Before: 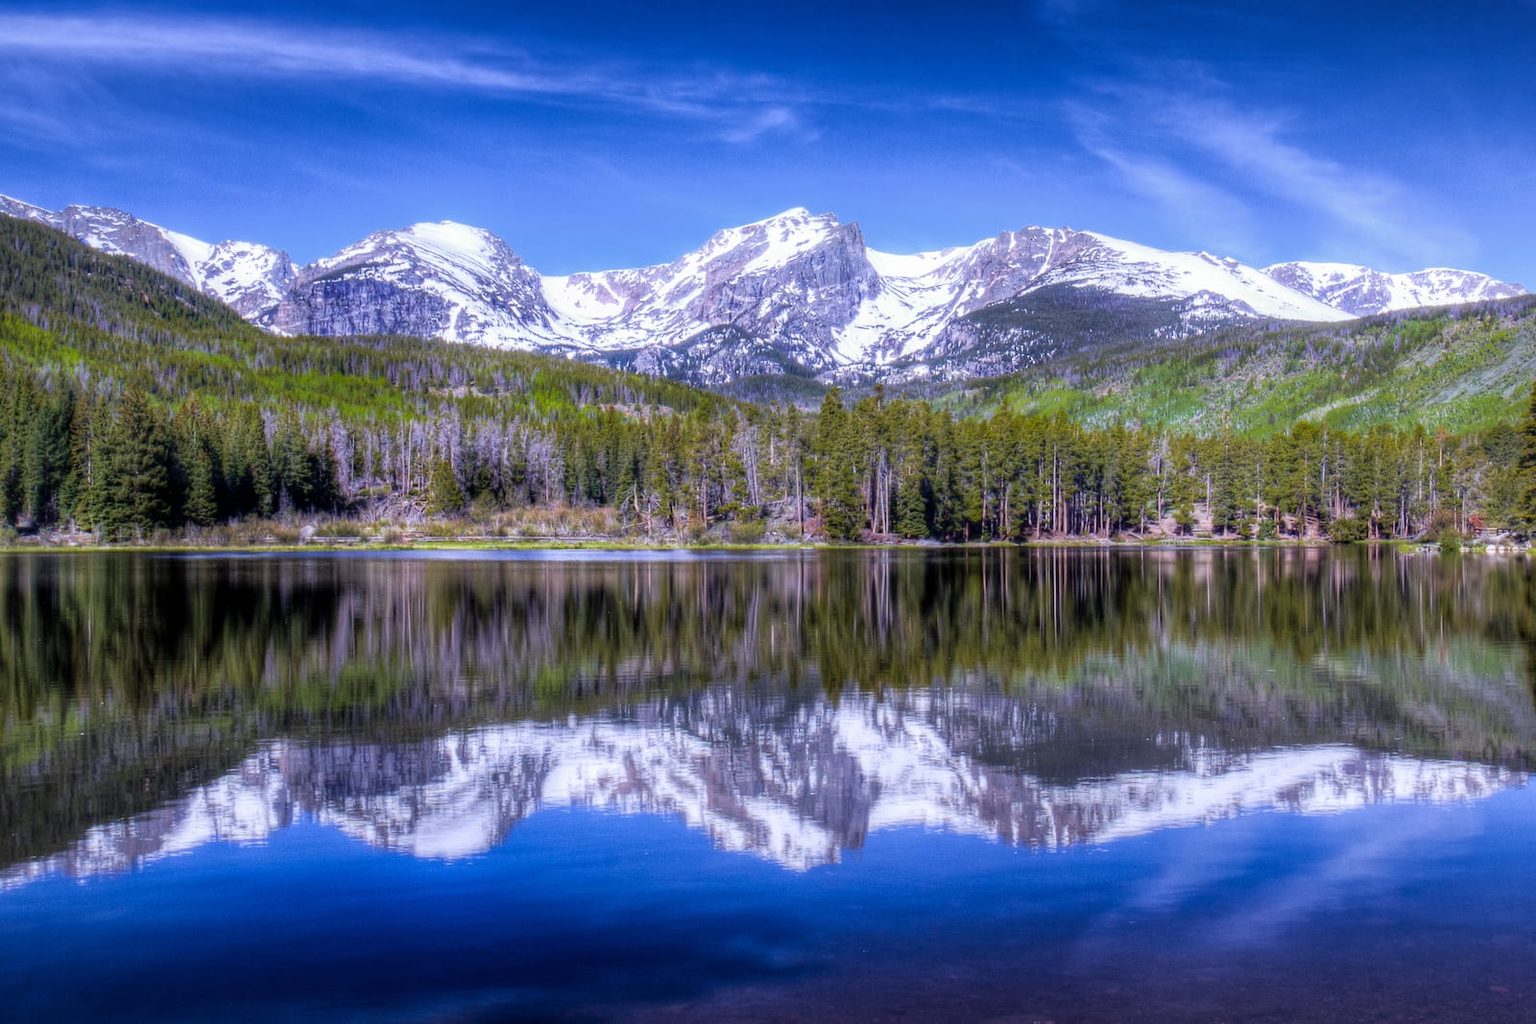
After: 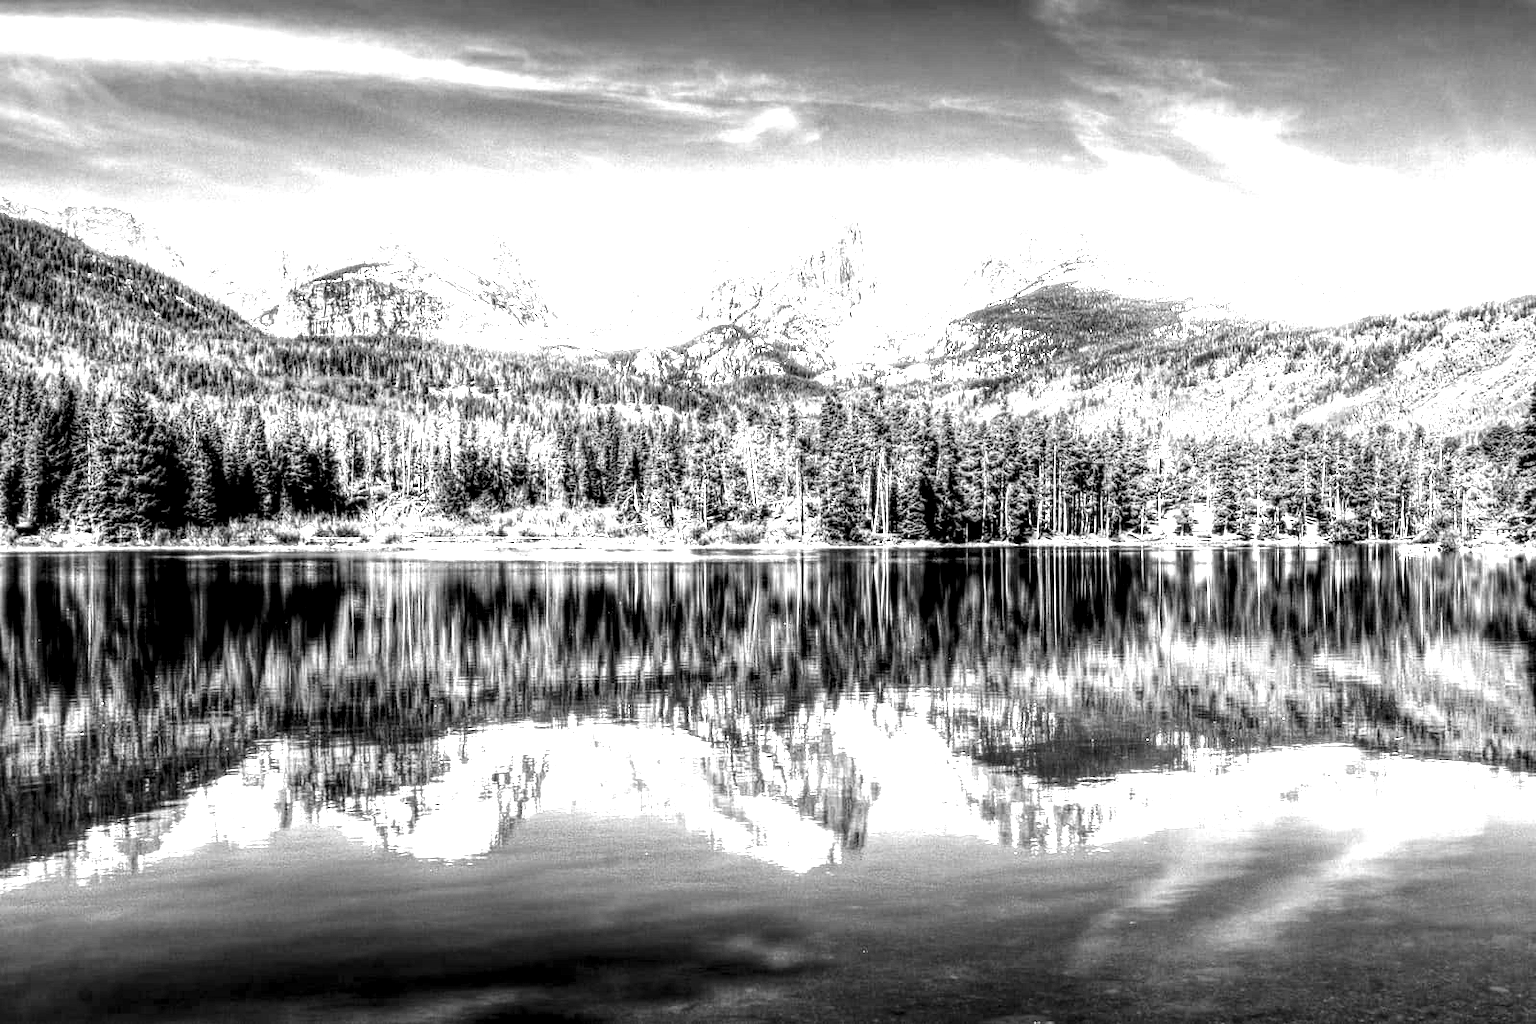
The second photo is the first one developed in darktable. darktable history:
exposure: exposure 1 EV, compensate highlight preservation false
color contrast: green-magenta contrast 0.8, blue-yellow contrast 1.1, unbound 0
local contrast: highlights 20%, detail 197%
monochrome: a 32, b 64, size 2.3
tone equalizer: -8 EV -1.08 EV, -7 EV -1.01 EV, -6 EV -0.867 EV, -5 EV -0.578 EV, -3 EV 0.578 EV, -2 EV 0.867 EV, -1 EV 1.01 EV, +0 EV 1.08 EV, edges refinement/feathering 500, mask exposure compensation -1.57 EV, preserve details no
